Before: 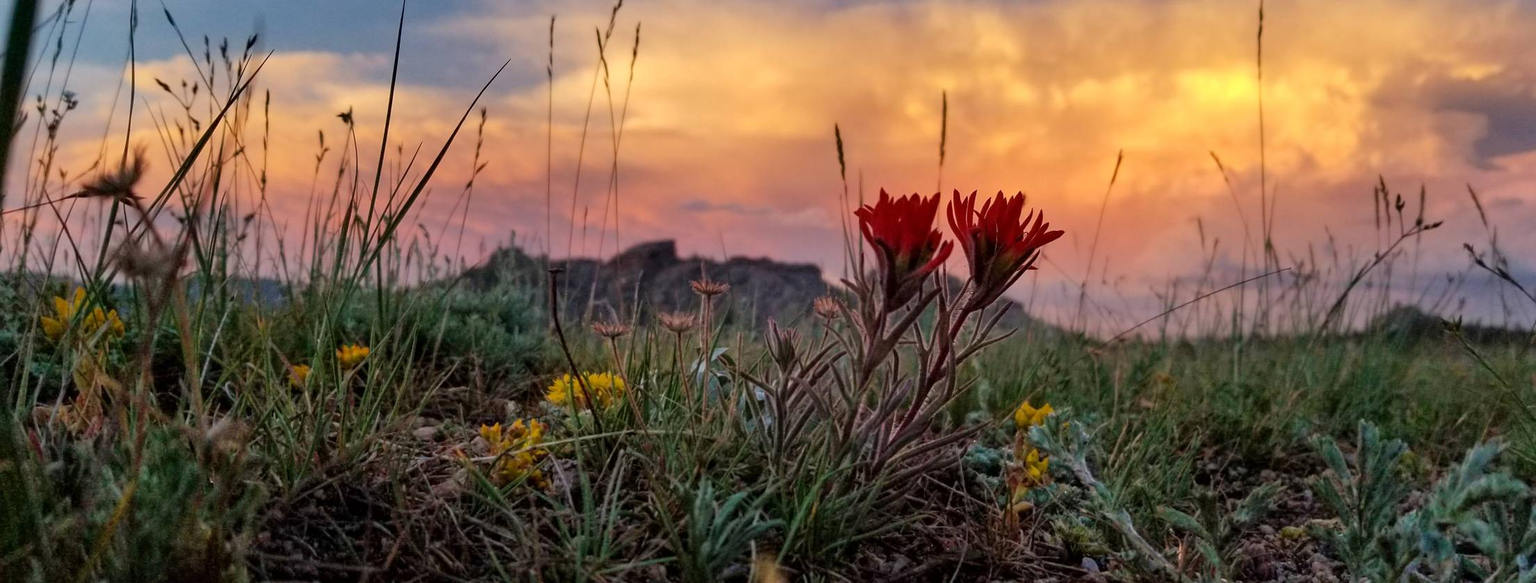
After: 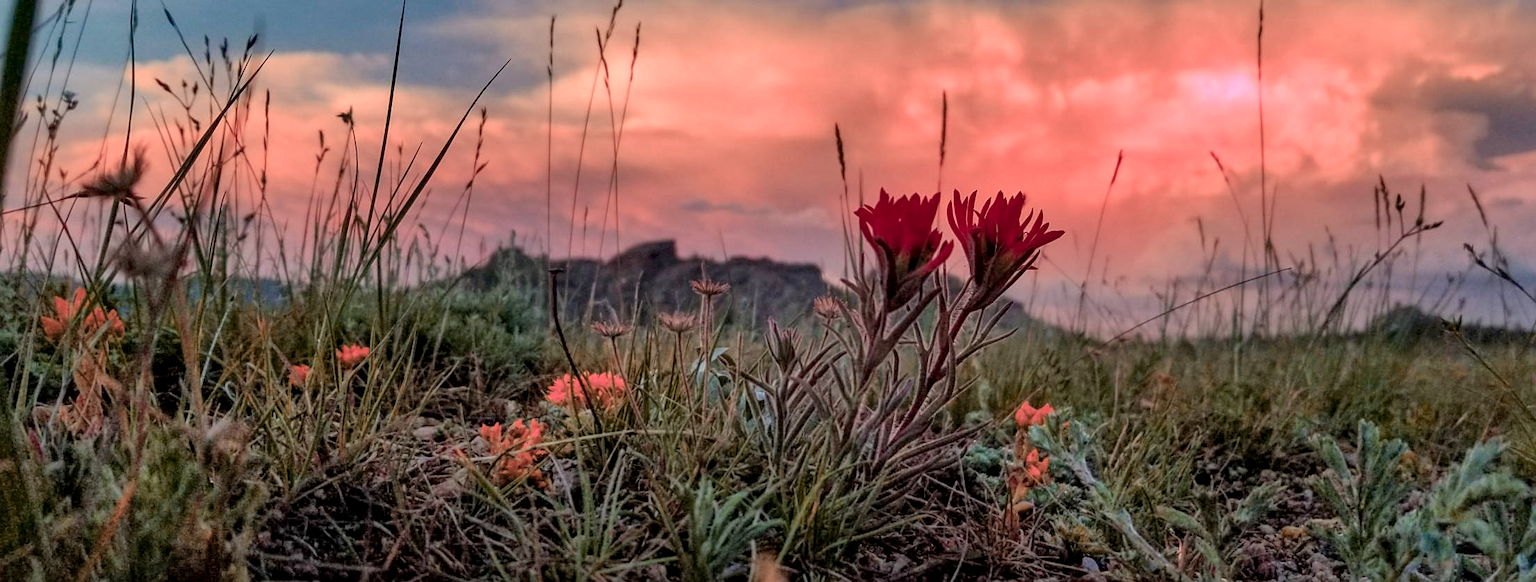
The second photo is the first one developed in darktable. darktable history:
shadows and highlights: on, module defaults
sharpen: amount 0.2
color zones: curves: ch2 [(0, 0.488) (0.143, 0.417) (0.286, 0.212) (0.429, 0.179) (0.571, 0.154) (0.714, 0.415) (0.857, 0.495) (1, 0.488)]
white balance: emerald 1
base curve: exposure shift 0, preserve colors none
local contrast: on, module defaults
